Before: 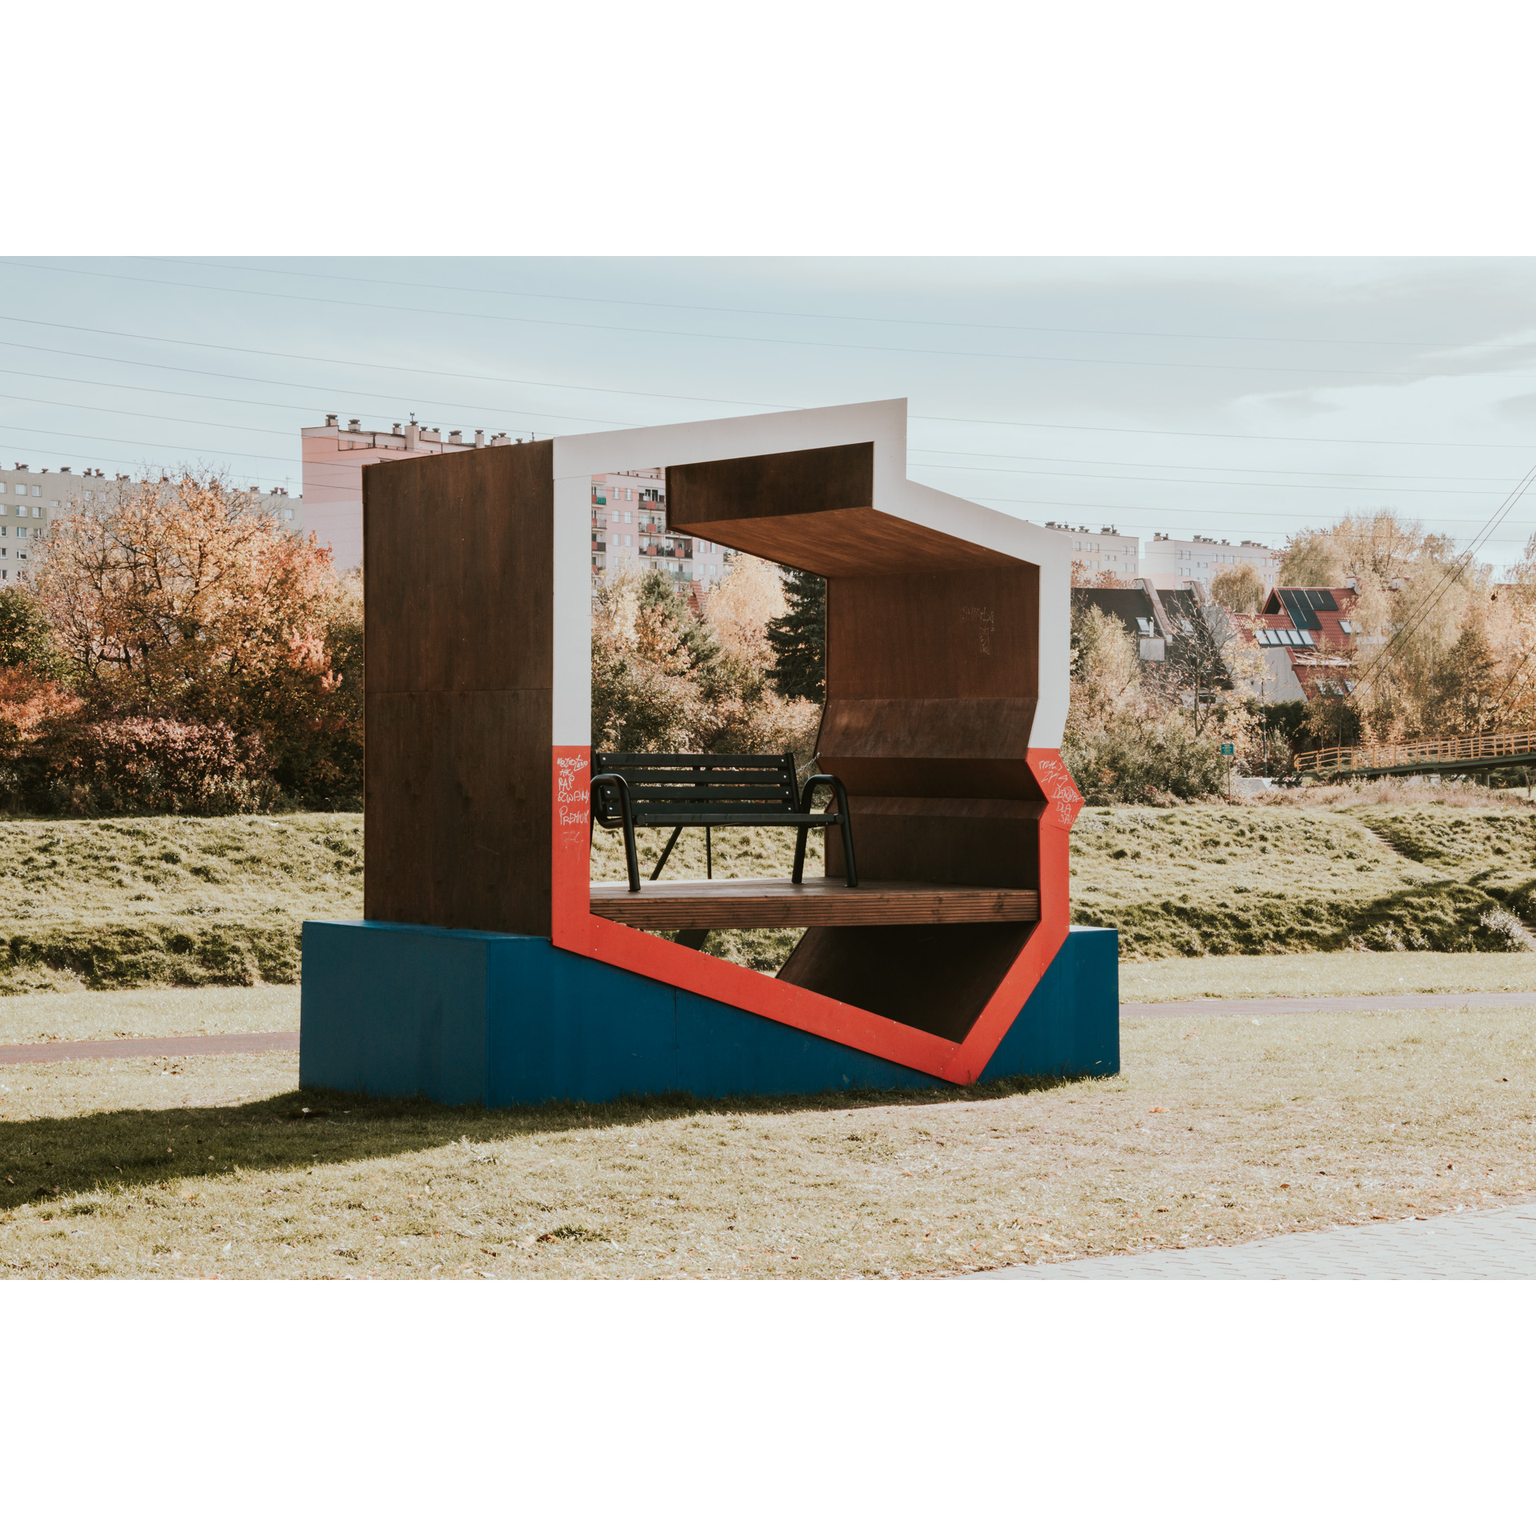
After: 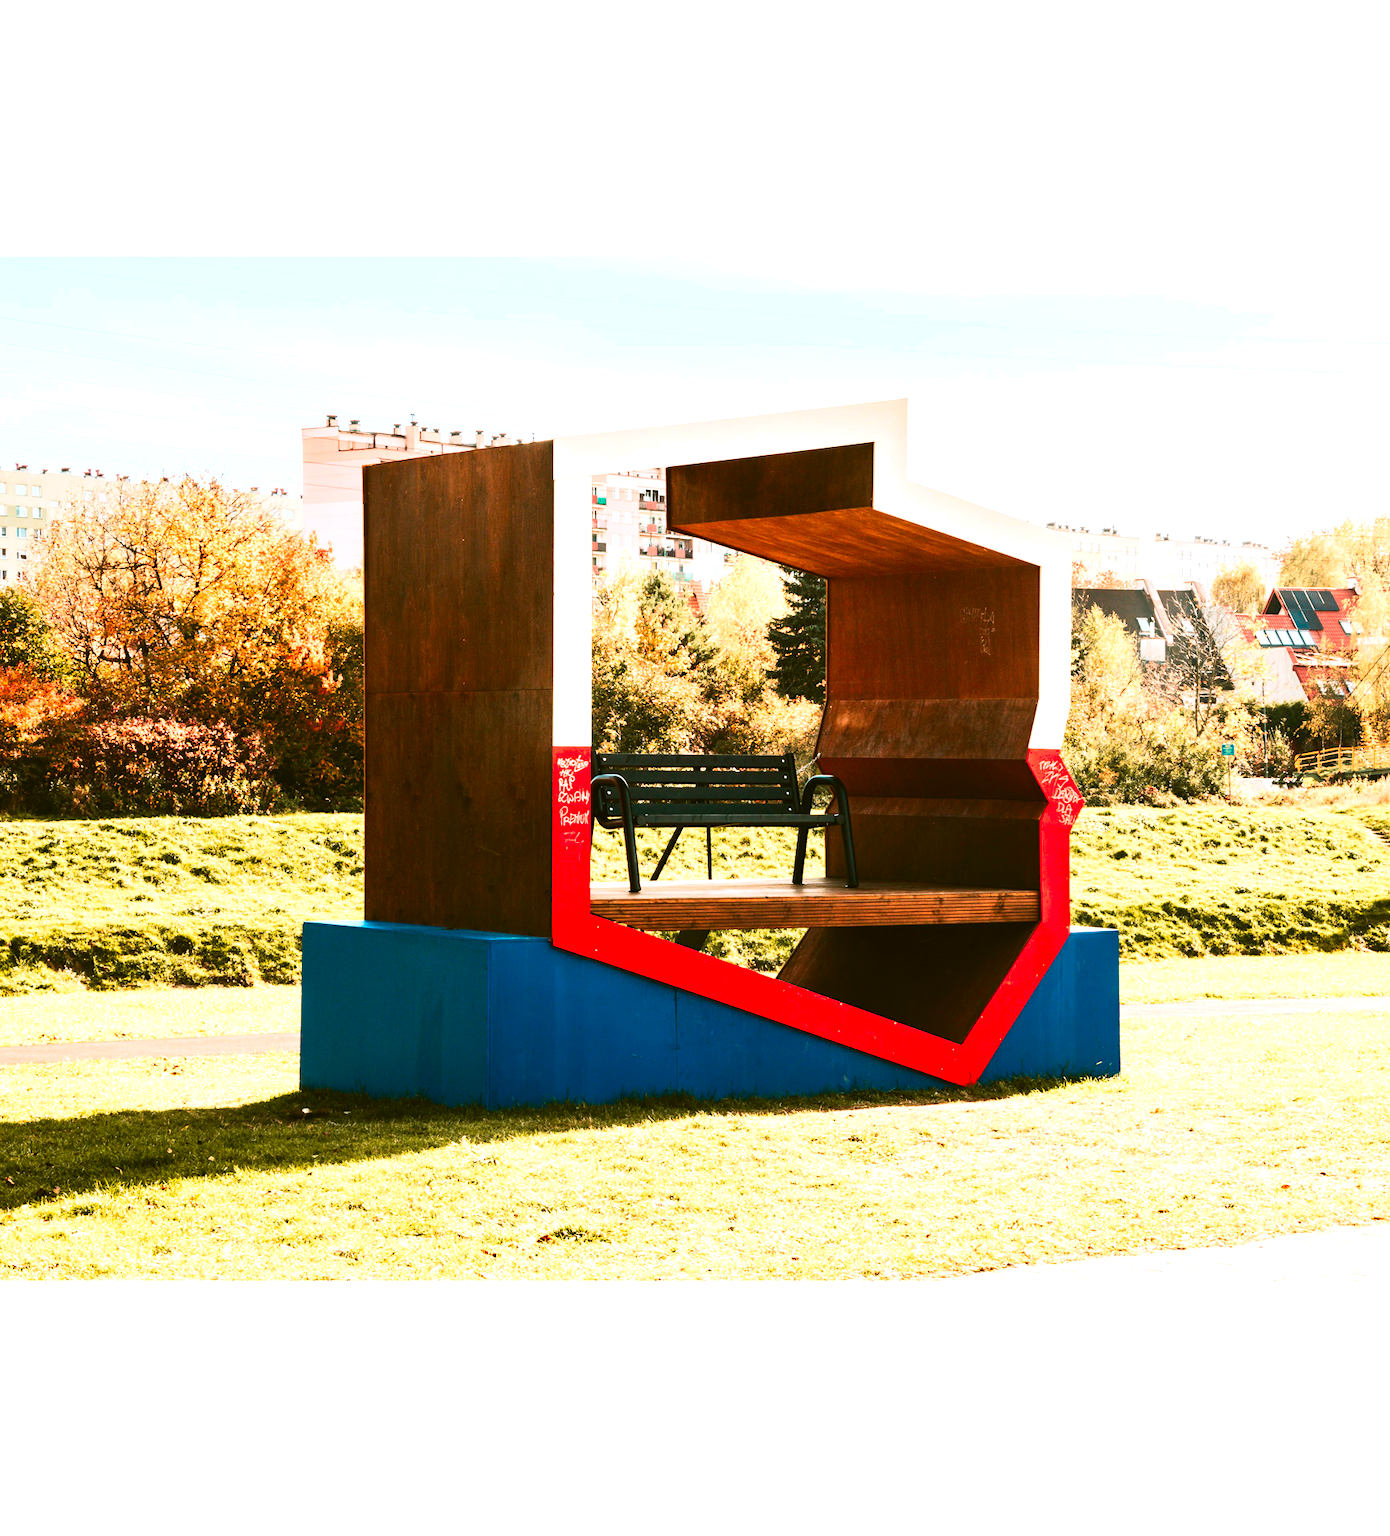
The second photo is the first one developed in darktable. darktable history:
crop: right 9.511%, bottom 0.023%
contrast brightness saturation: contrast 0.265, brightness 0.016, saturation 0.876
exposure: black level correction 0, exposure 1.103 EV, compensate highlight preservation false
